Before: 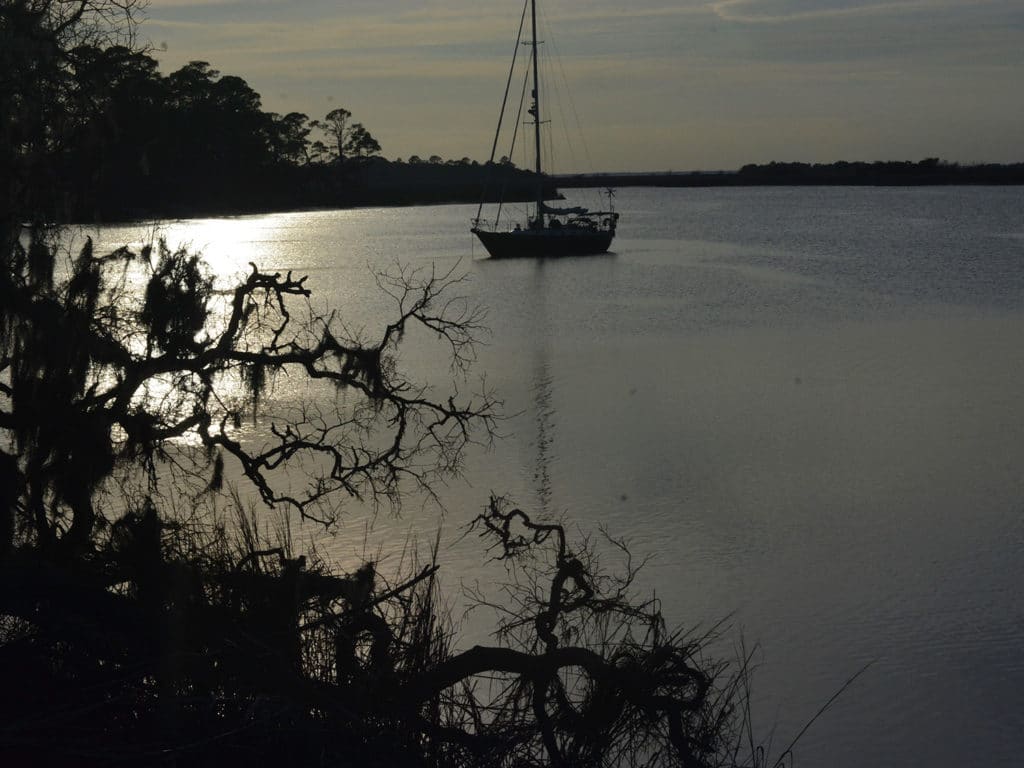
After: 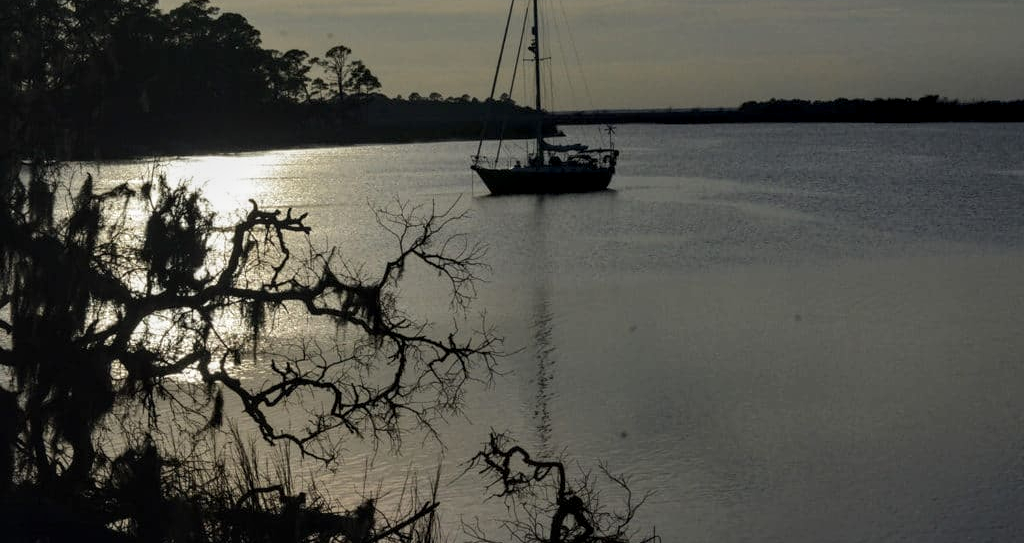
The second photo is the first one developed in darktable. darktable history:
crop and rotate: top 8.293%, bottom 20.996%
local contrast: detail 130%
